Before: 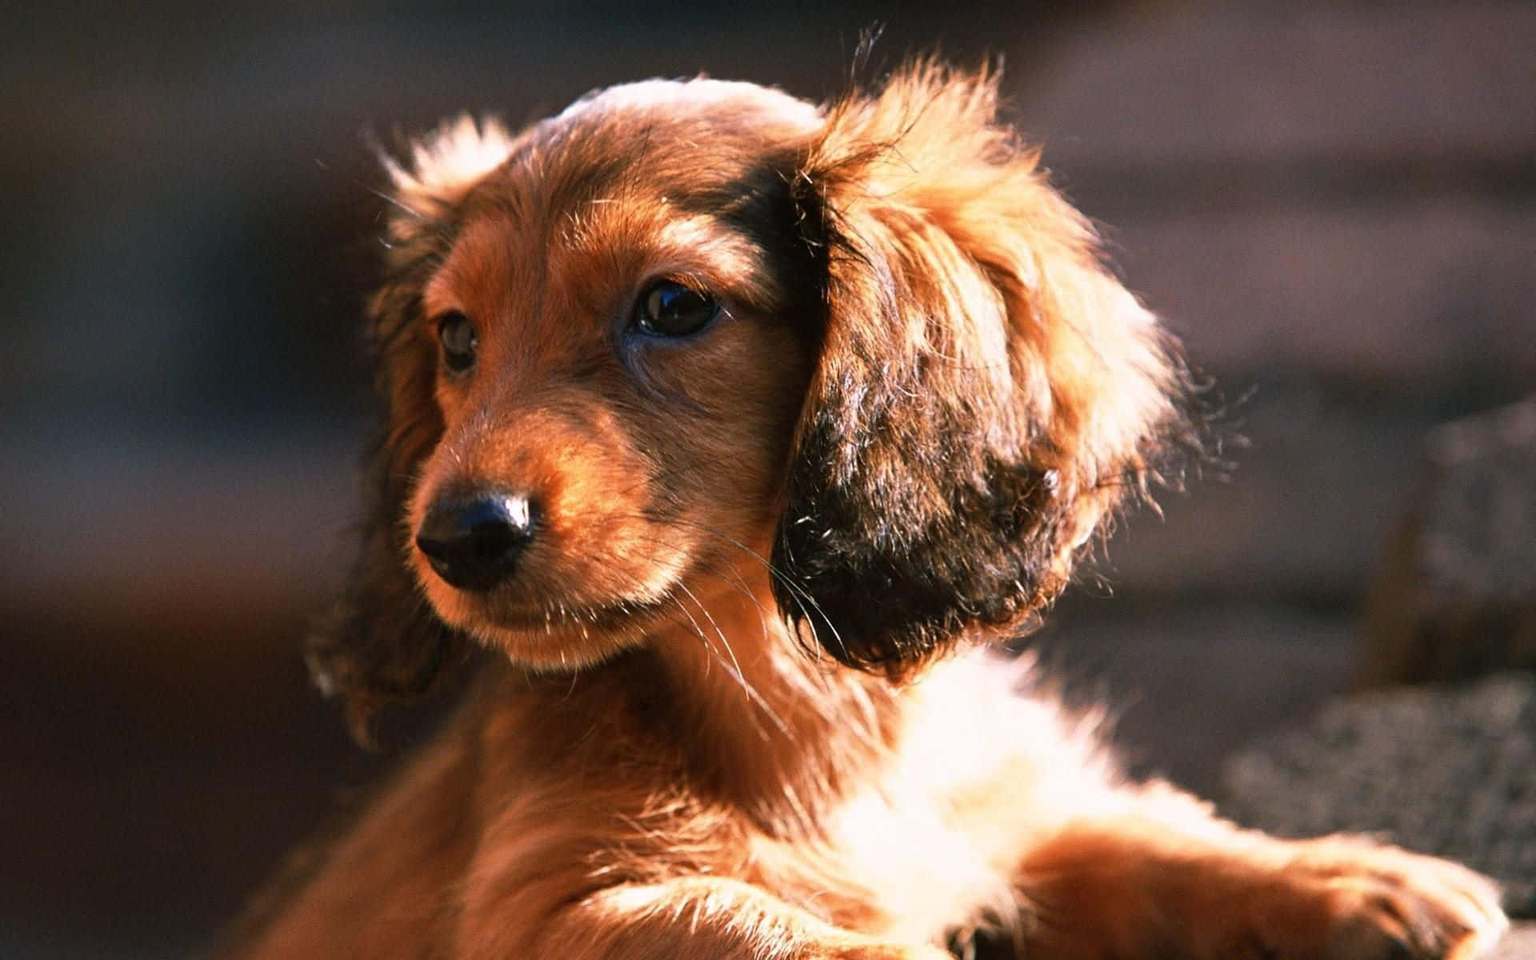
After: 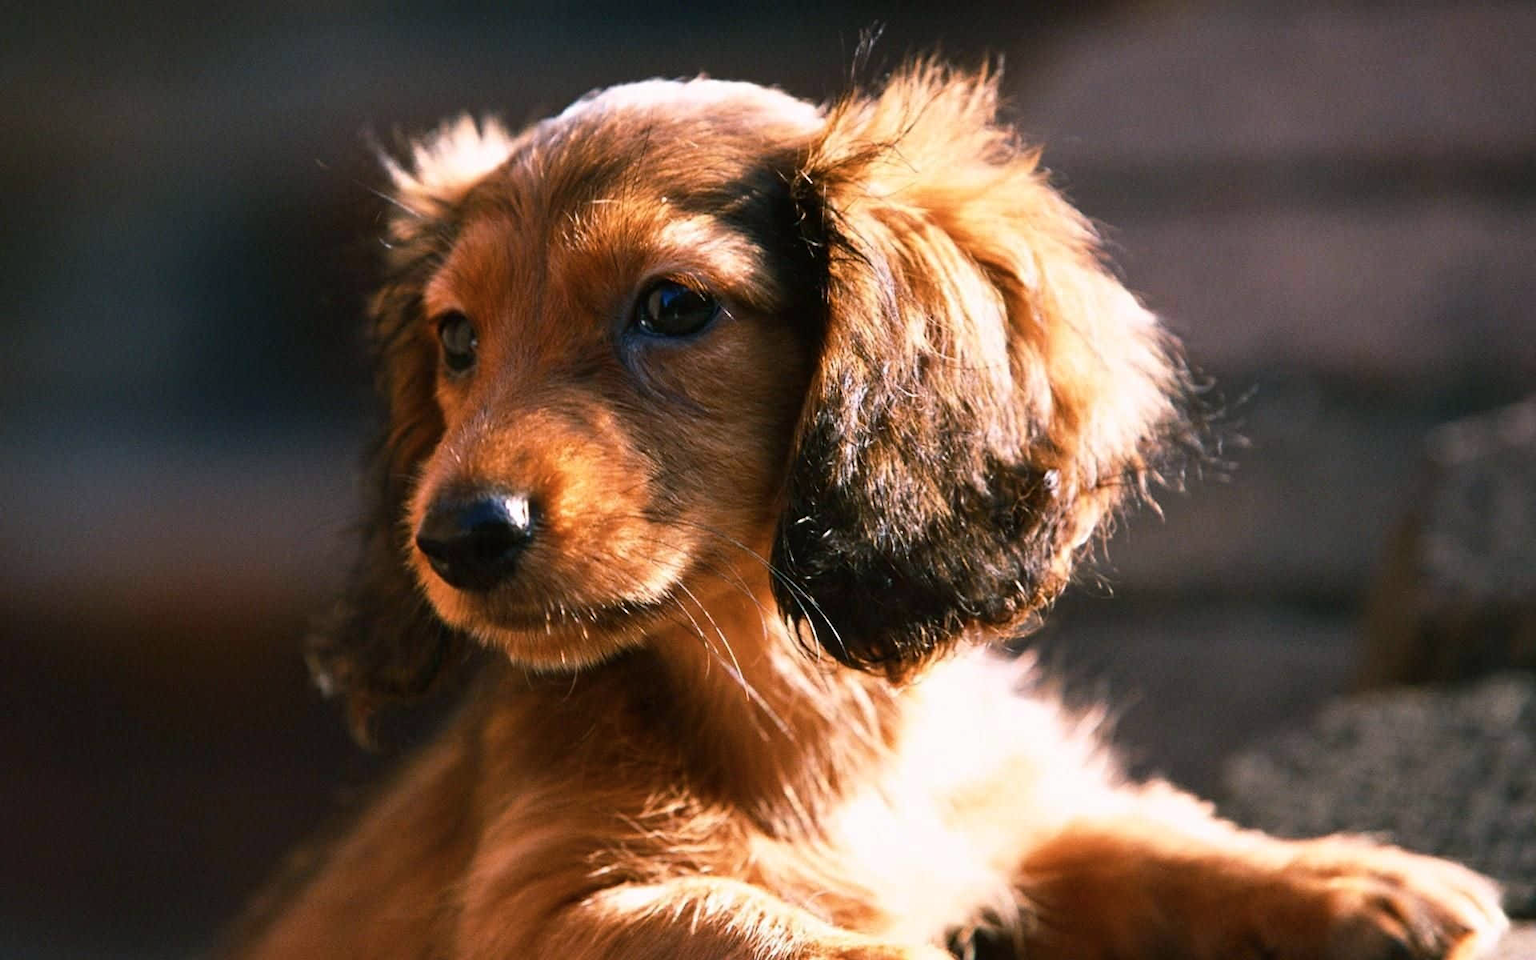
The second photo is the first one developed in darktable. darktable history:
contrast brightness saturation: contrast 0.108, saturation -0.17
color balance rgb: power › chroma 0.477%, power › hue 215°, linear chroma grading › global chroma 0.266%, perceptual saturation grading › global saturation 19.854%
